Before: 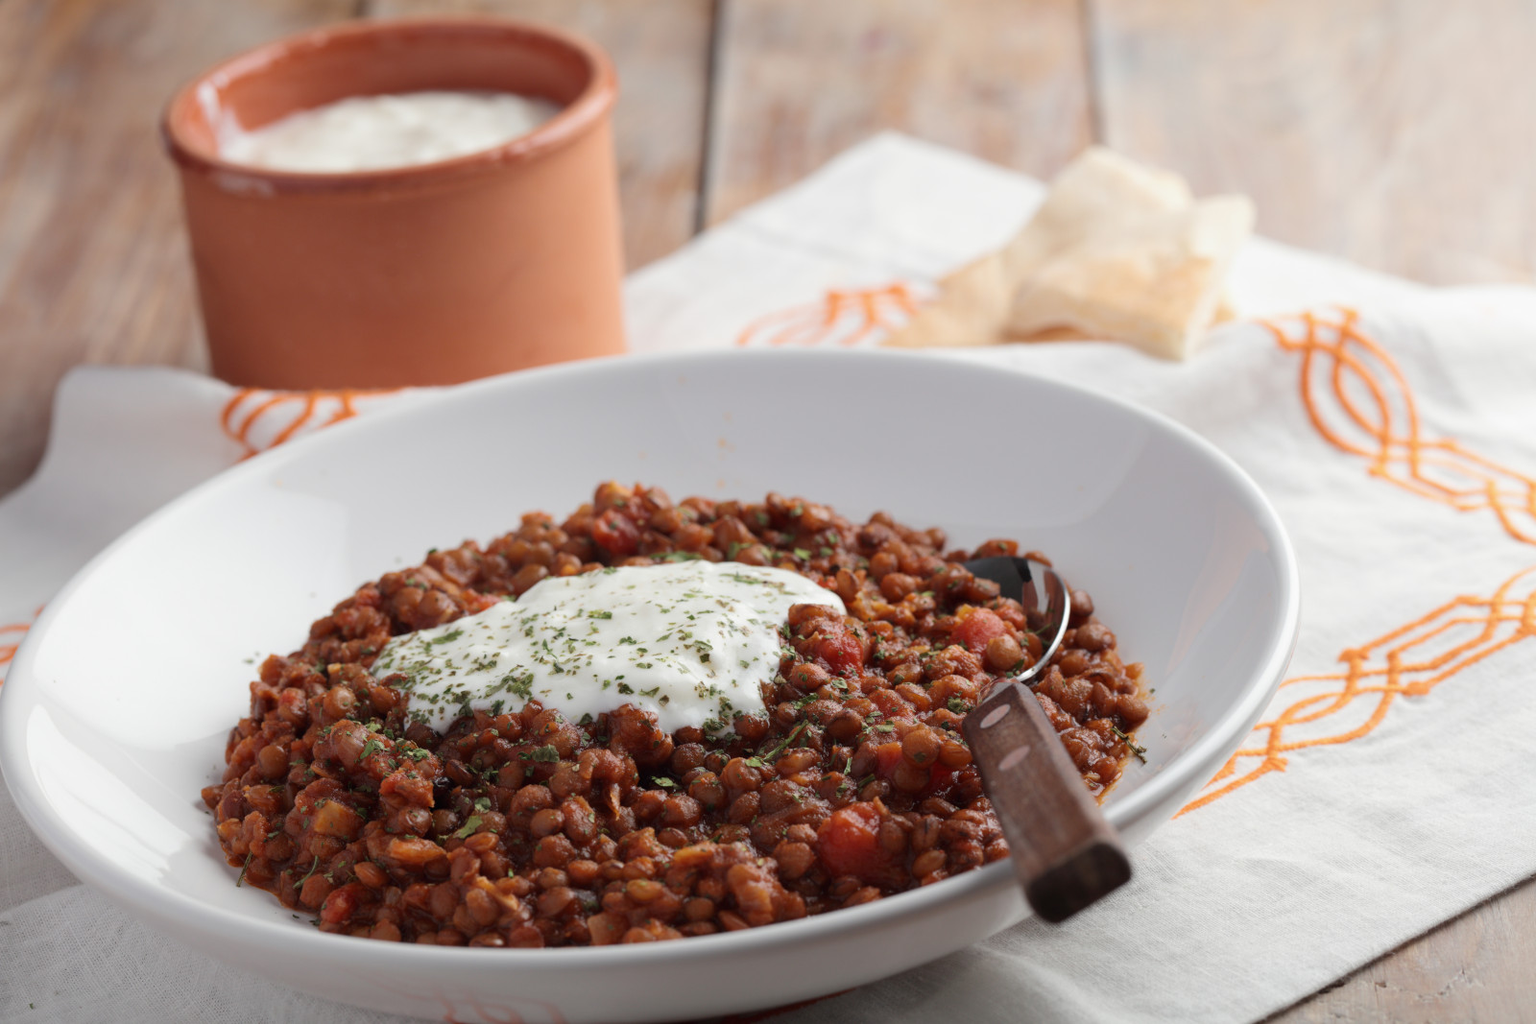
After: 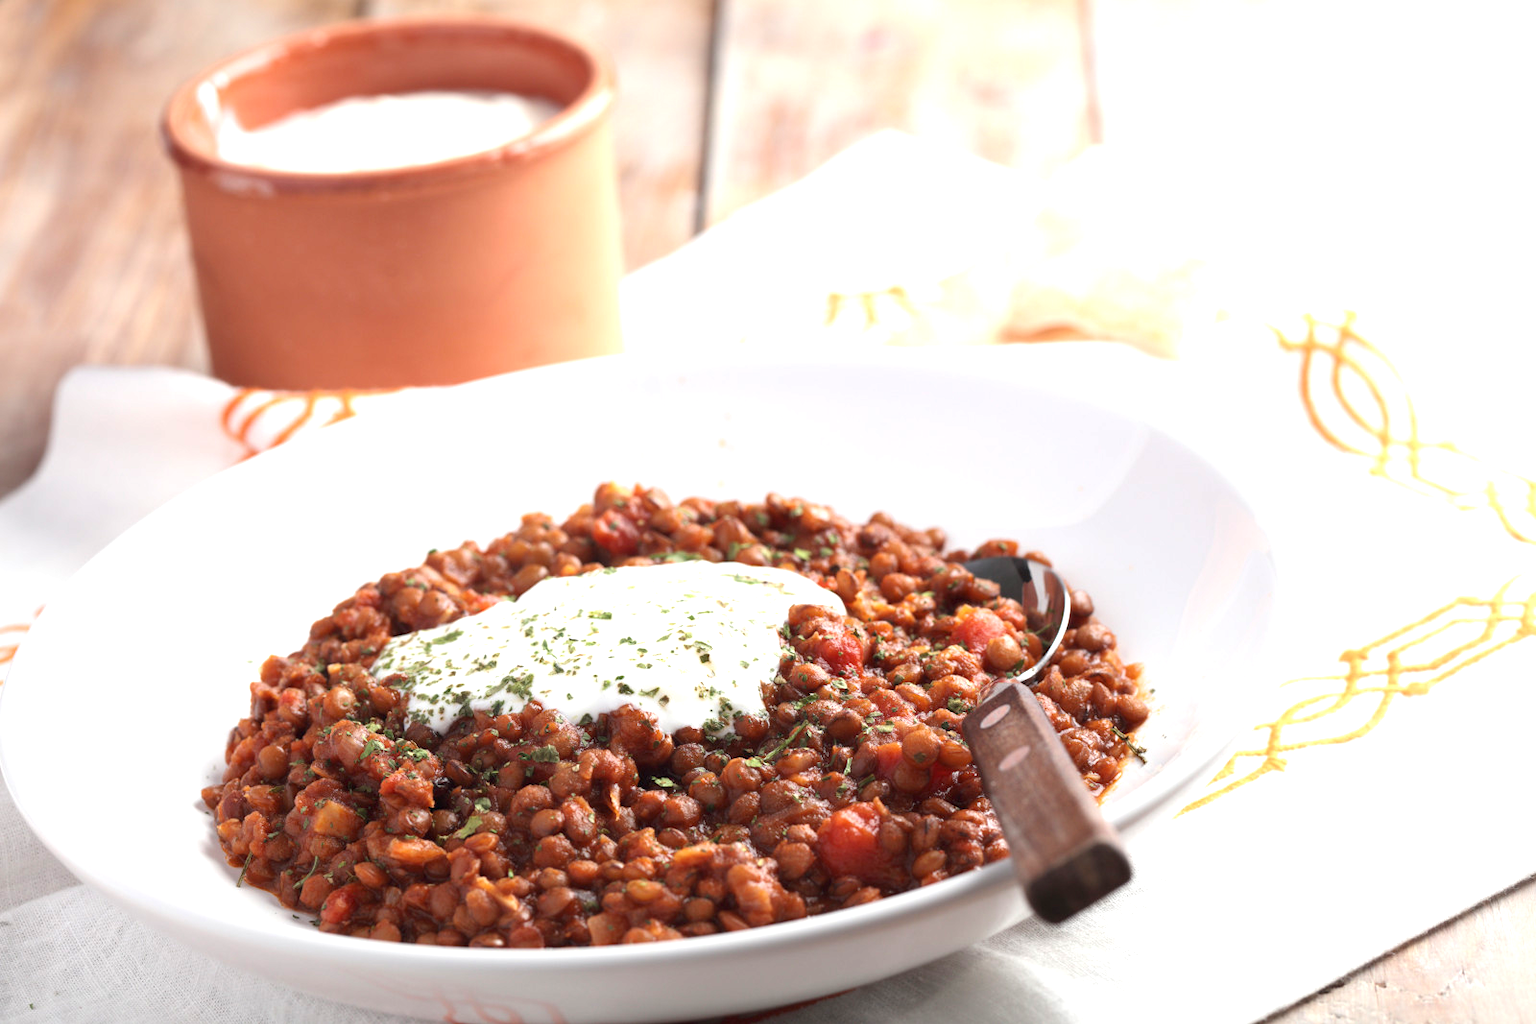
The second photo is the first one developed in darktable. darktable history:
exposure: exposure 1.146 EV, compensate exposure bias true, compensate highlight preservation false
